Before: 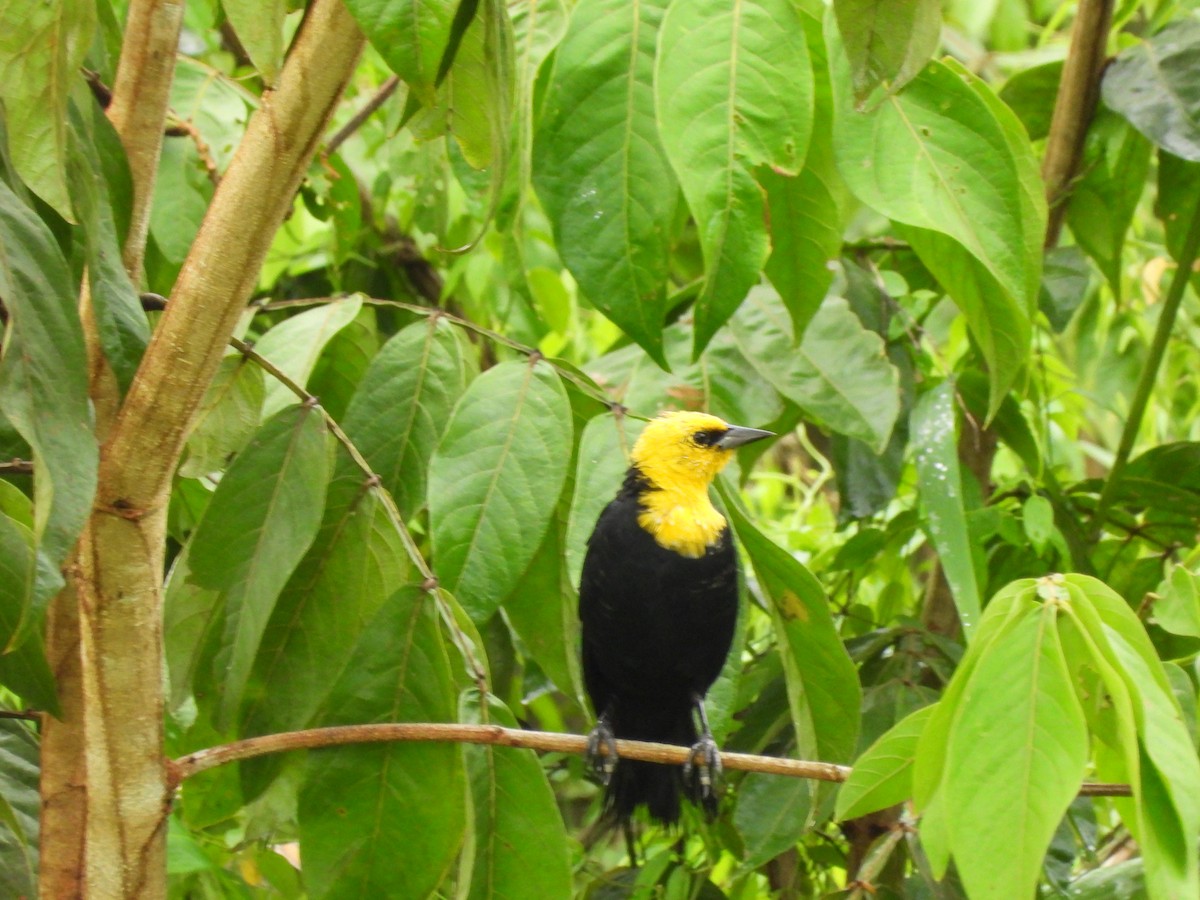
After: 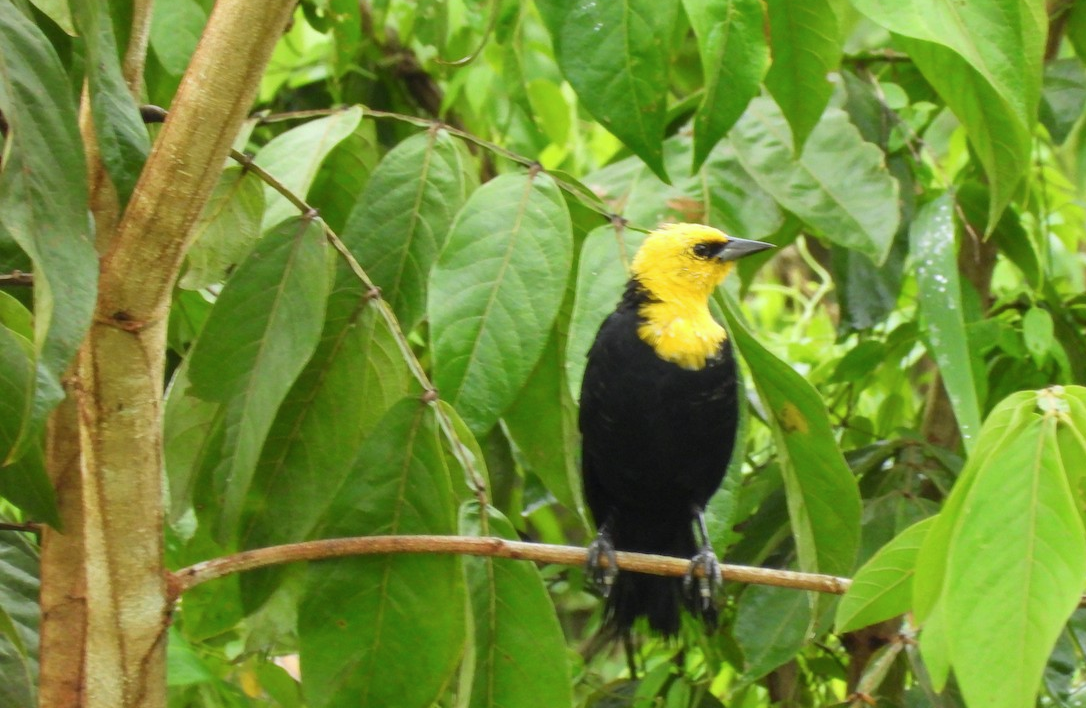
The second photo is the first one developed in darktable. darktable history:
crop: top 20.916%, right 9.437%, bottom 0.316%
color calibration: x 0.355, y 0.367, temperature 4700.38 K
